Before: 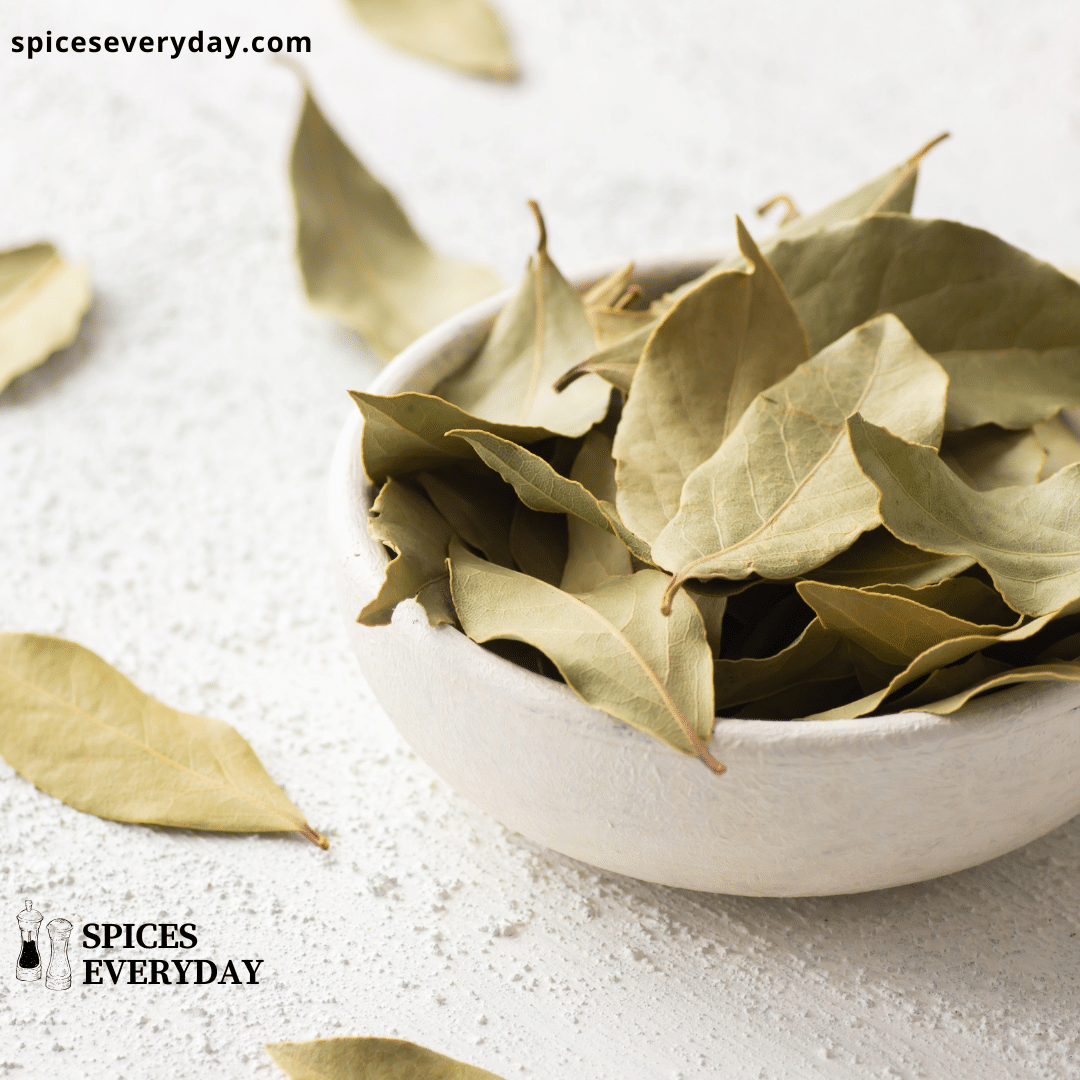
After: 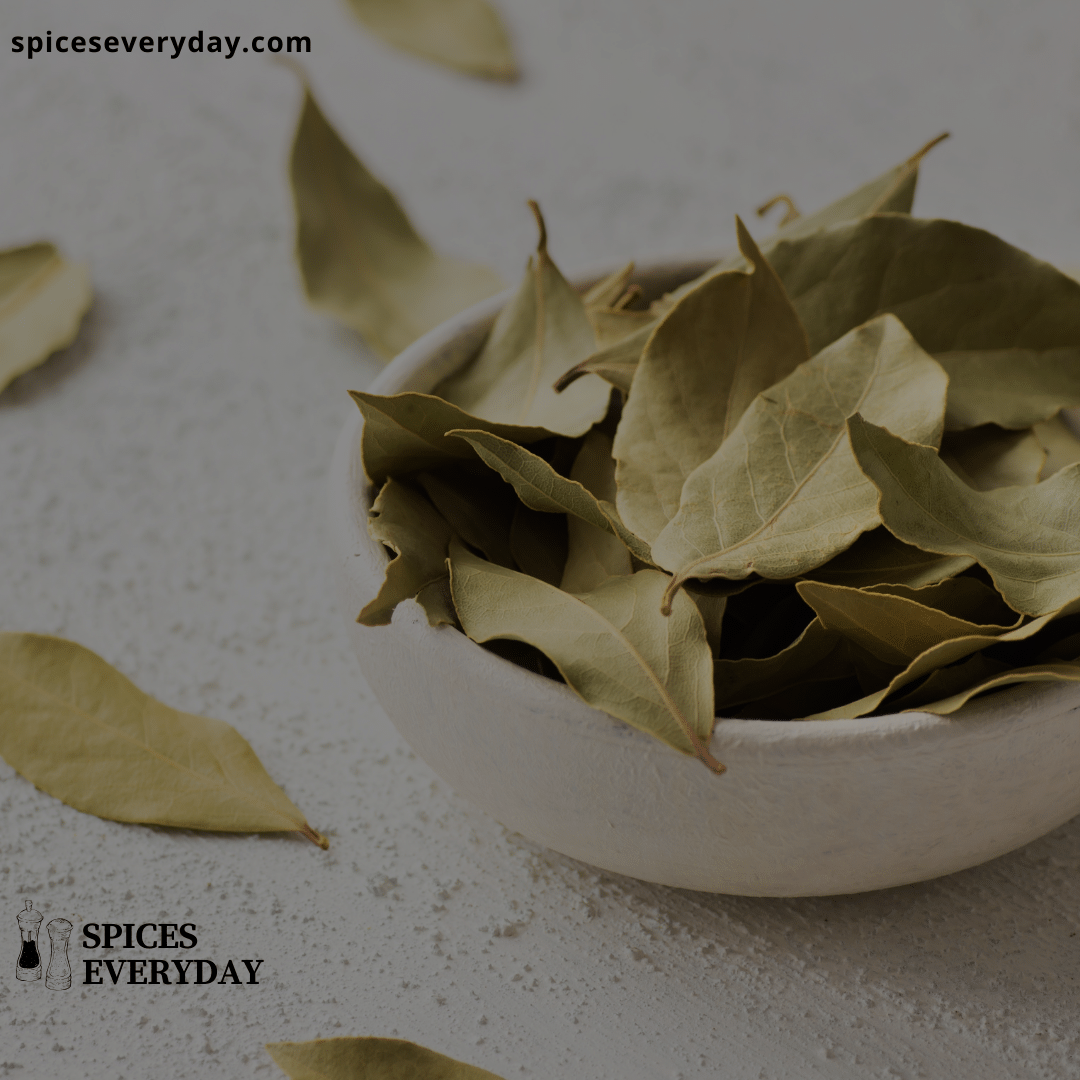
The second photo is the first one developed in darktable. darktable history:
velvia: on, module defaults
shadows and highlights: low approximation 0.01, soften with gaussian
exposure: exposure -1.99 EV, compensate highlight preservation false
